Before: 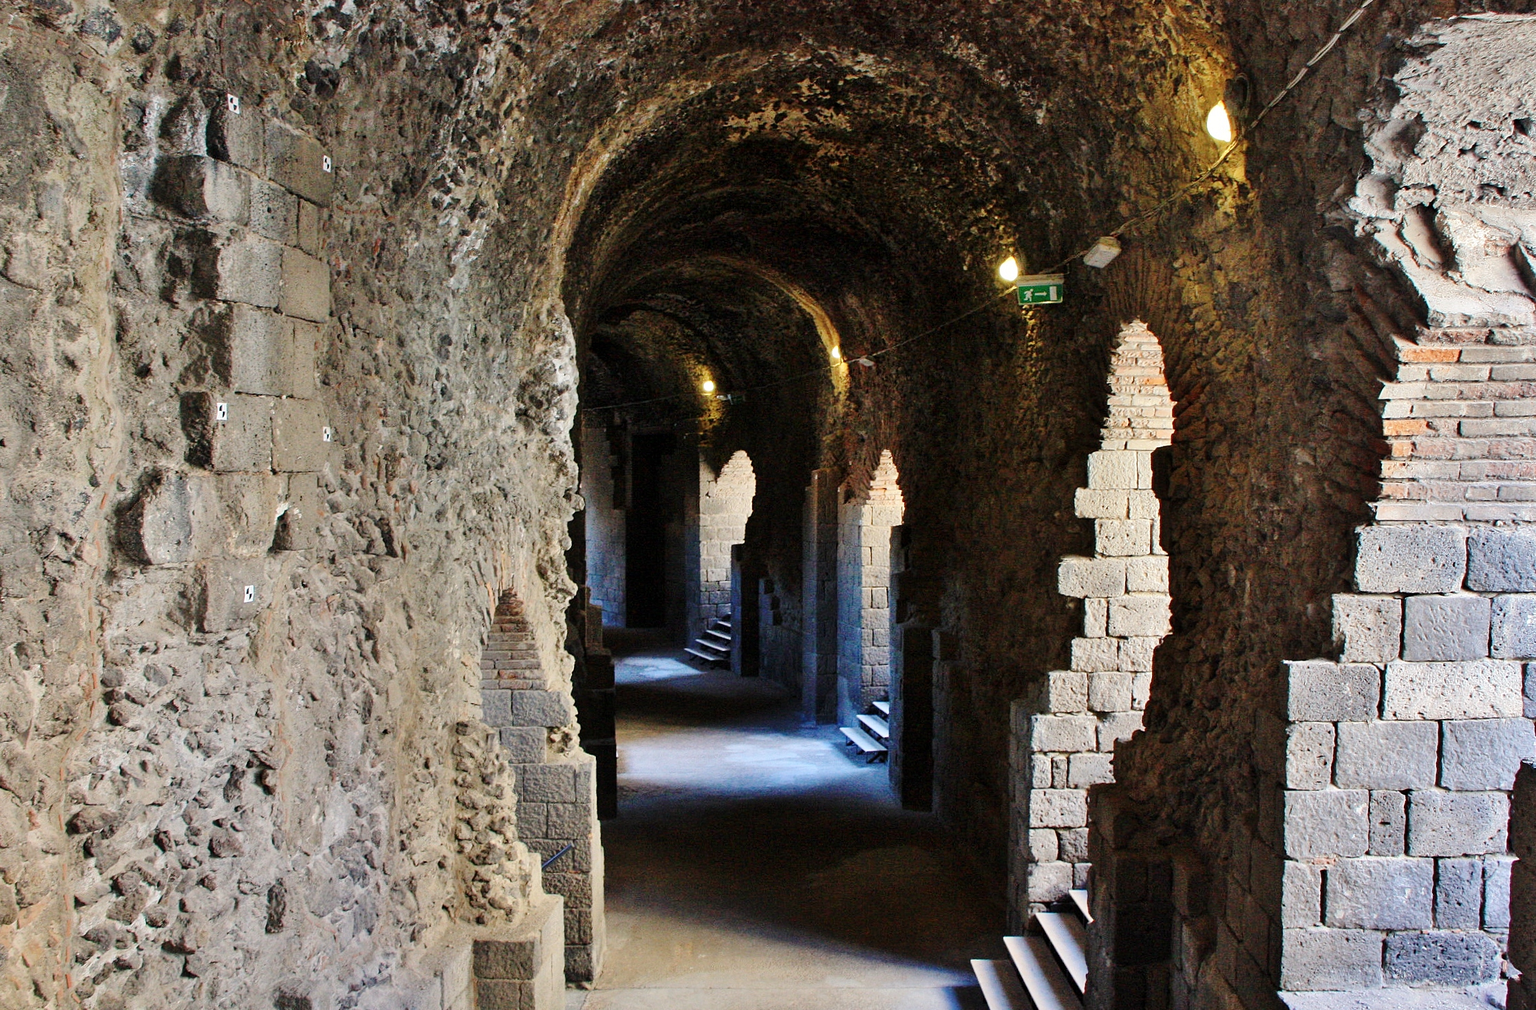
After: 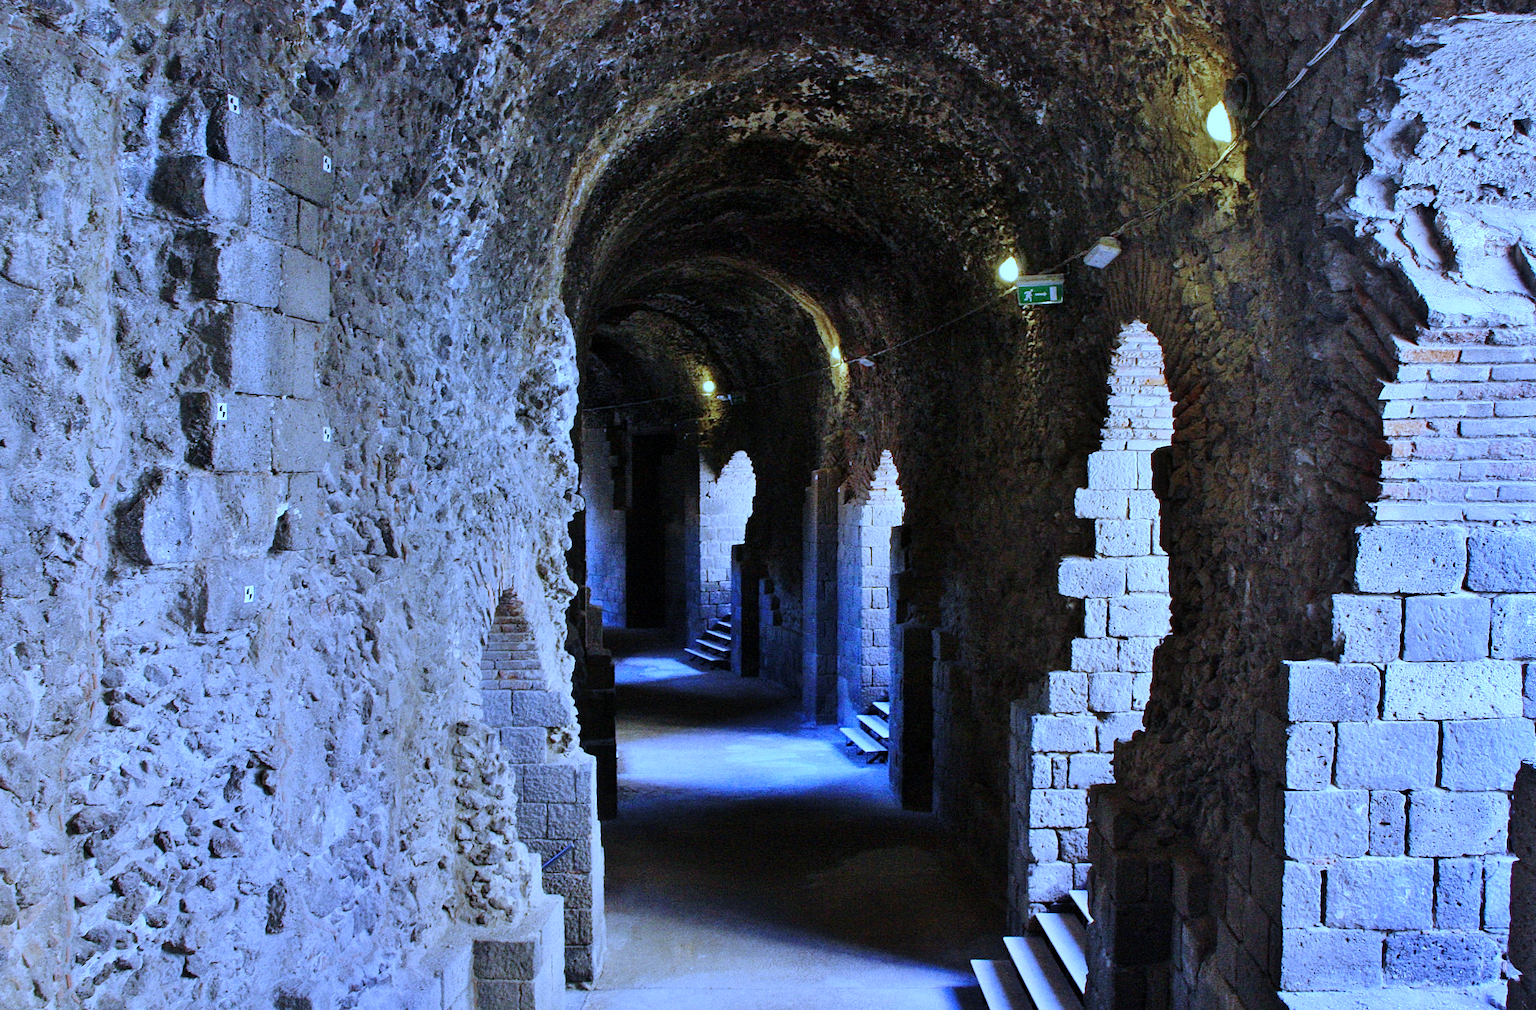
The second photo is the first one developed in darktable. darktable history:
grain: coarseness 0.09 ISO
white balance: red 0.766, blue 1.537
